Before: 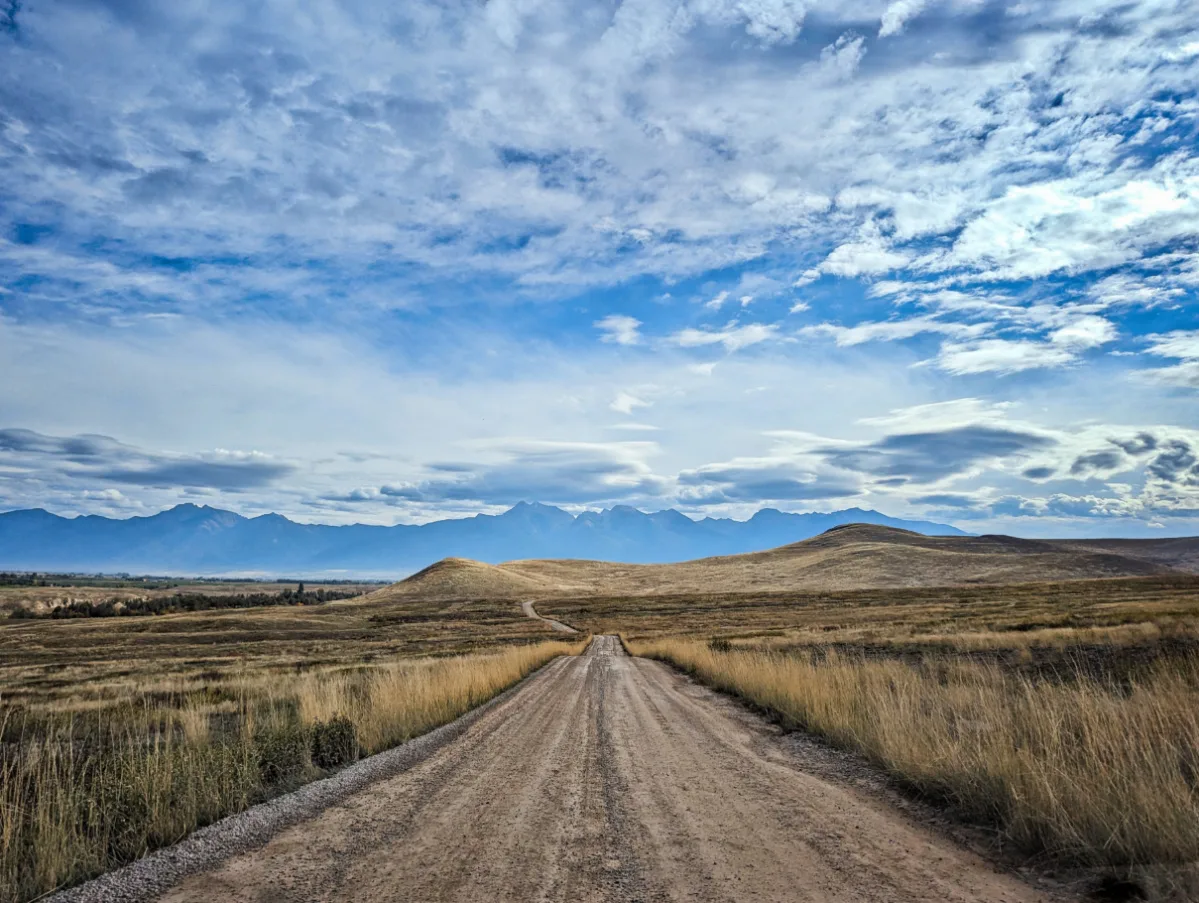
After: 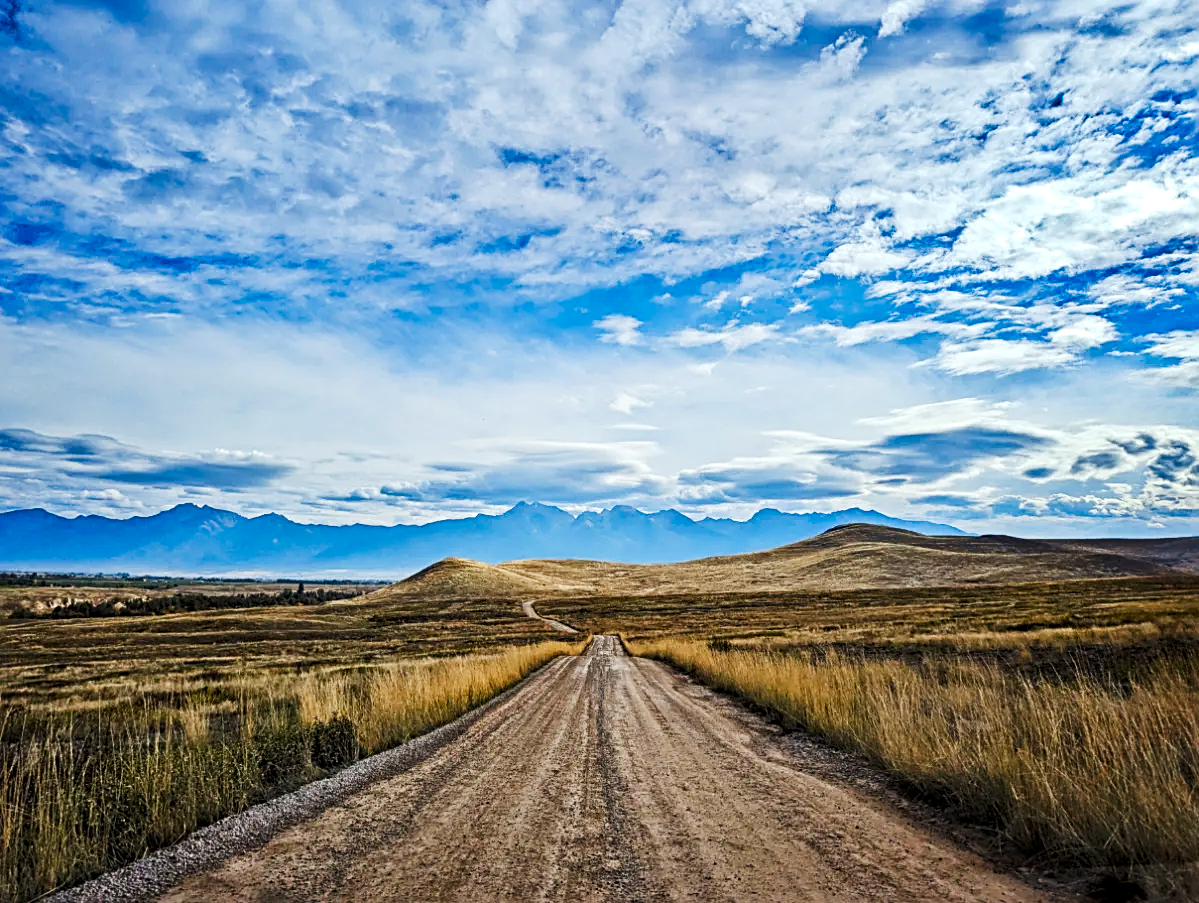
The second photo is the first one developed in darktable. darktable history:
tone curve: curves: ch0 [(0, 0) (0.055, 0.031) (0.282, 0.215) (0.729, 0.785) (1, 1)], preserve colors none
sharpen: radius 2.726
local contrast: highlights 102%, shadows 100%, detail 119%, midtone range 0.2
color balance rgb: perceptual saturation grading › global saturation 20.1%, perceptual saturation grading › highlights -19.916%, perceptual saturation grading › shadows 29.885%
